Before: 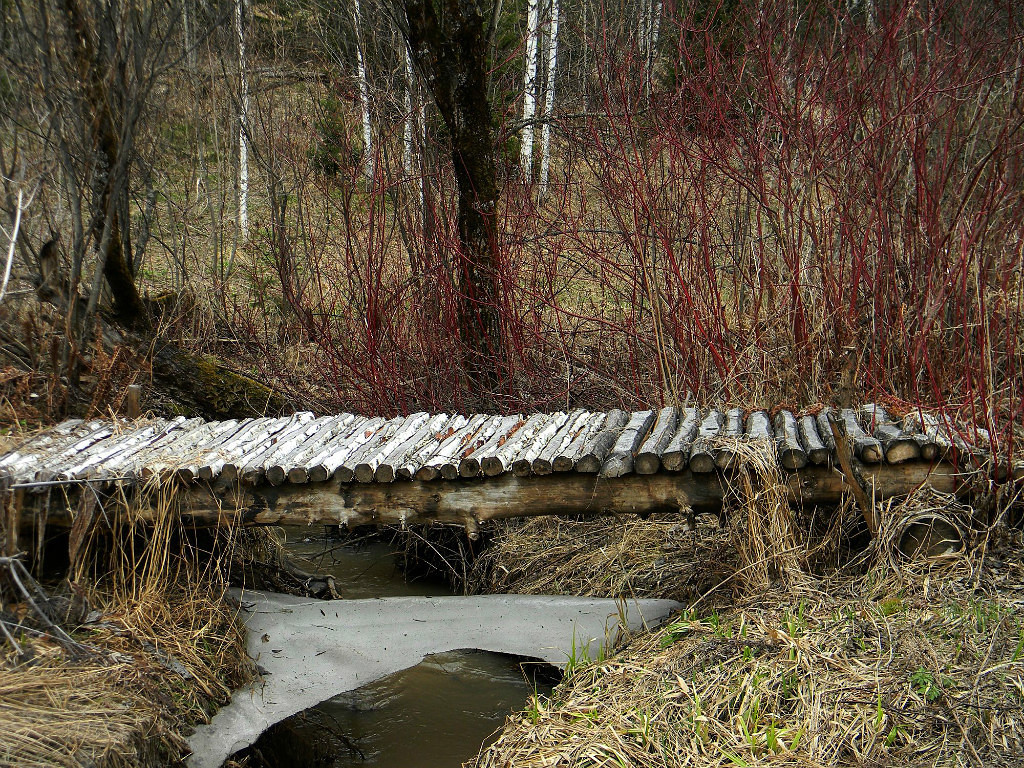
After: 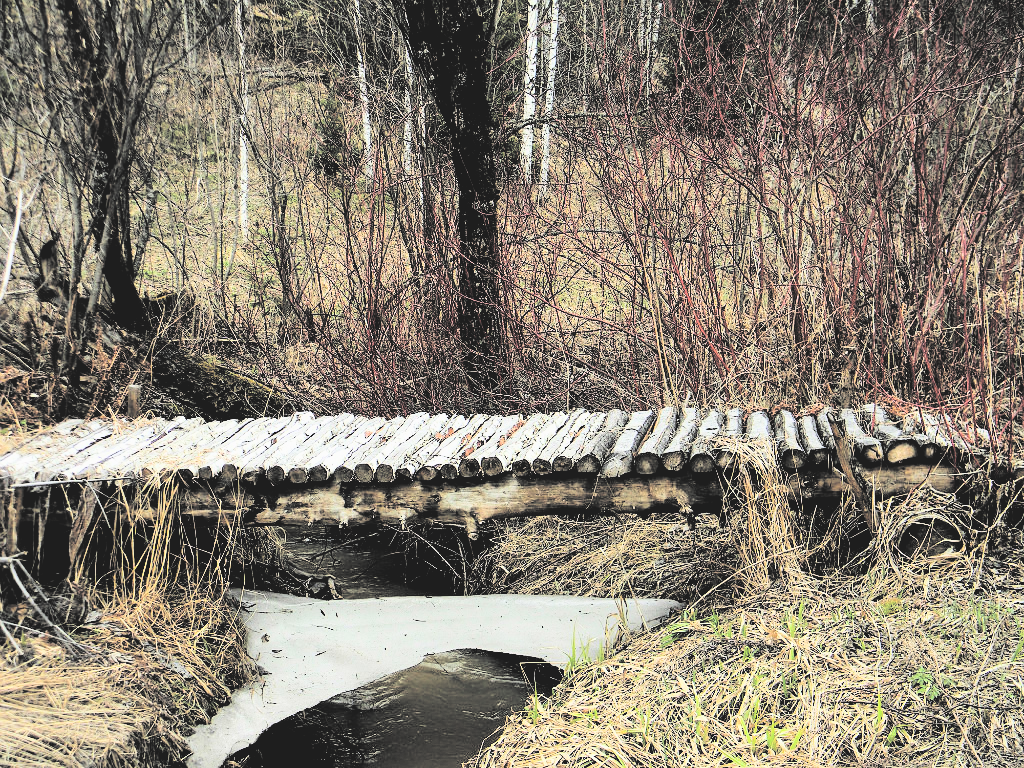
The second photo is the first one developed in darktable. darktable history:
filmic rgb: black relative exposure -5 EV, hardness 2.88, contrast 1.3
exposure: exposure 0 EV, compensate highlight preservation false
contrast brightness saturation: brightness 1
tone equalizer: -8 EV -0.75 EV, -7 EV -0.7 EV, -6 EV -0.6 EV, -5 EV -0.4 EV, -3 EV 0.4 EV, -2 EV 0.6 EV, -1 EV 0.7 EV, +0 EV 0.75 EV, edges refinement/feathering 500, mask exposure compensation -1.57 EV, preserve details no
